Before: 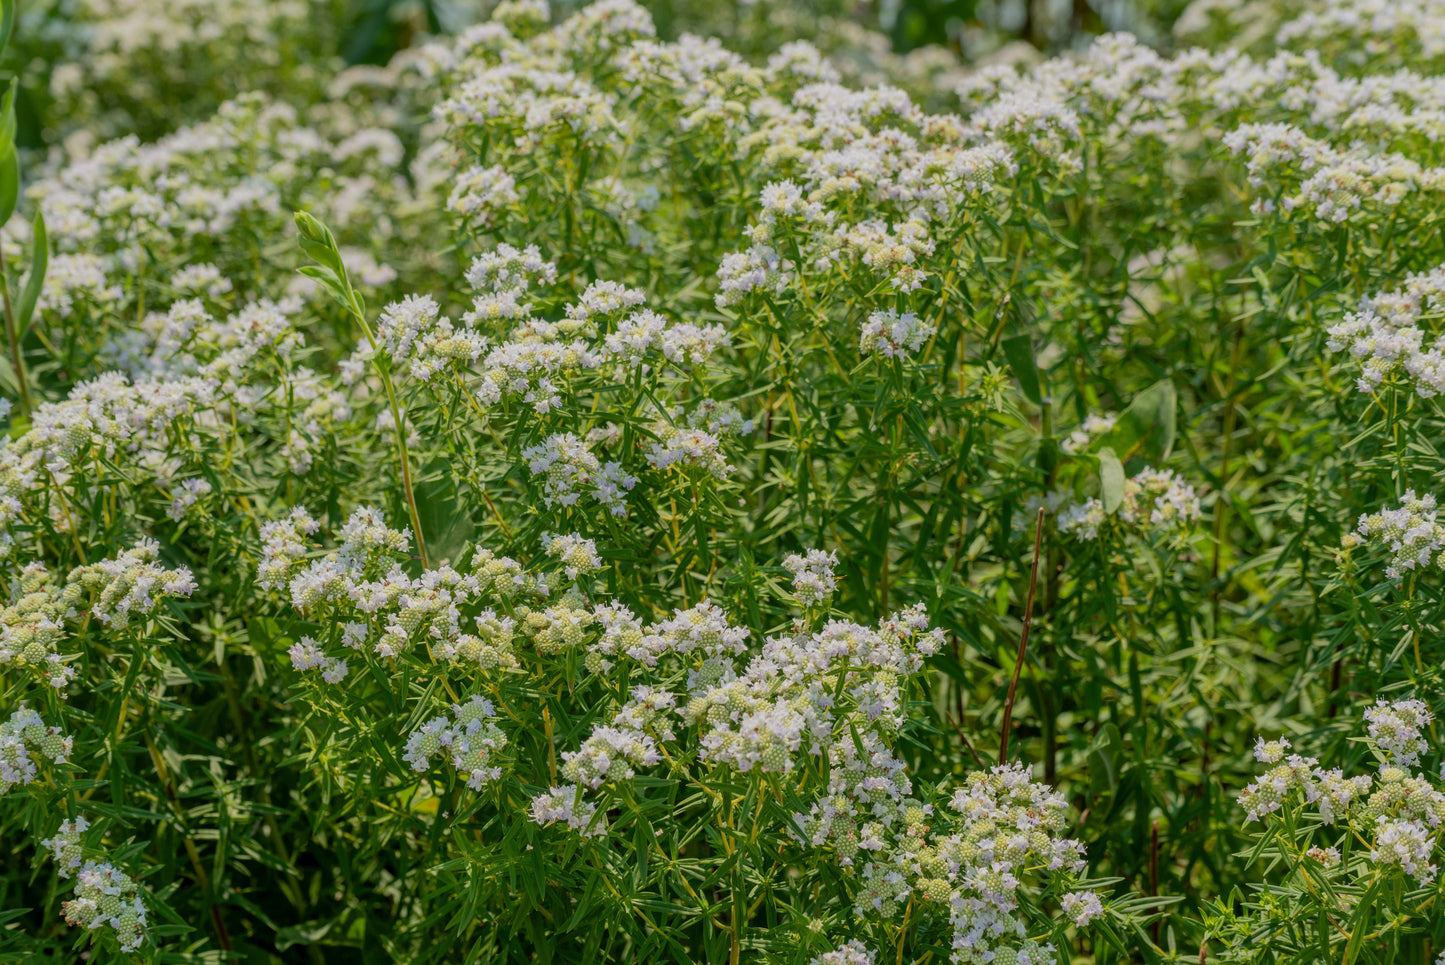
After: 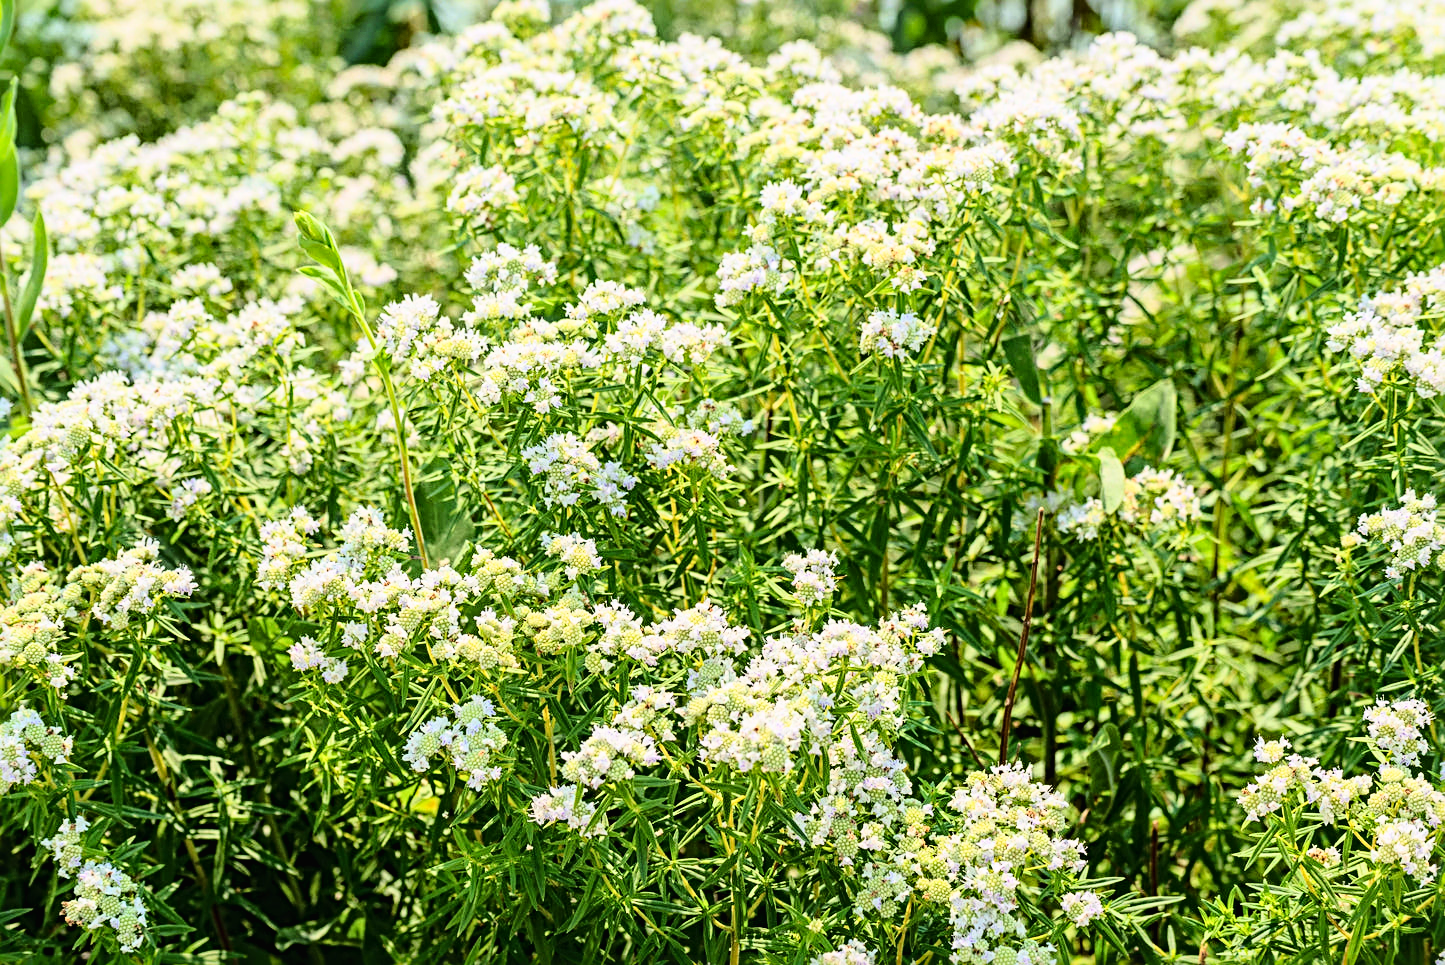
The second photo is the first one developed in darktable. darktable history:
tone equalizer: -8 EV -0.45 EV, -7 EV -0.428 EV, -6 EV -0.373 EV, -5 EV -0.182 EV, -3 EV 0.21 EV, -2 EV 0.333 EV, -1 EV 0.414 EV, +0 EV 0.438 EV
contrast brightness saturation: contrast -0.021, brightness -0.006, saturation 0.031
base curve: curves: ch0 [(0, 0) (0.028, 0.03) (0.105, 0.232) (0.387, 0.748) (0.754, 0.968) (1, 1)]
sharpen: radius 3.953
